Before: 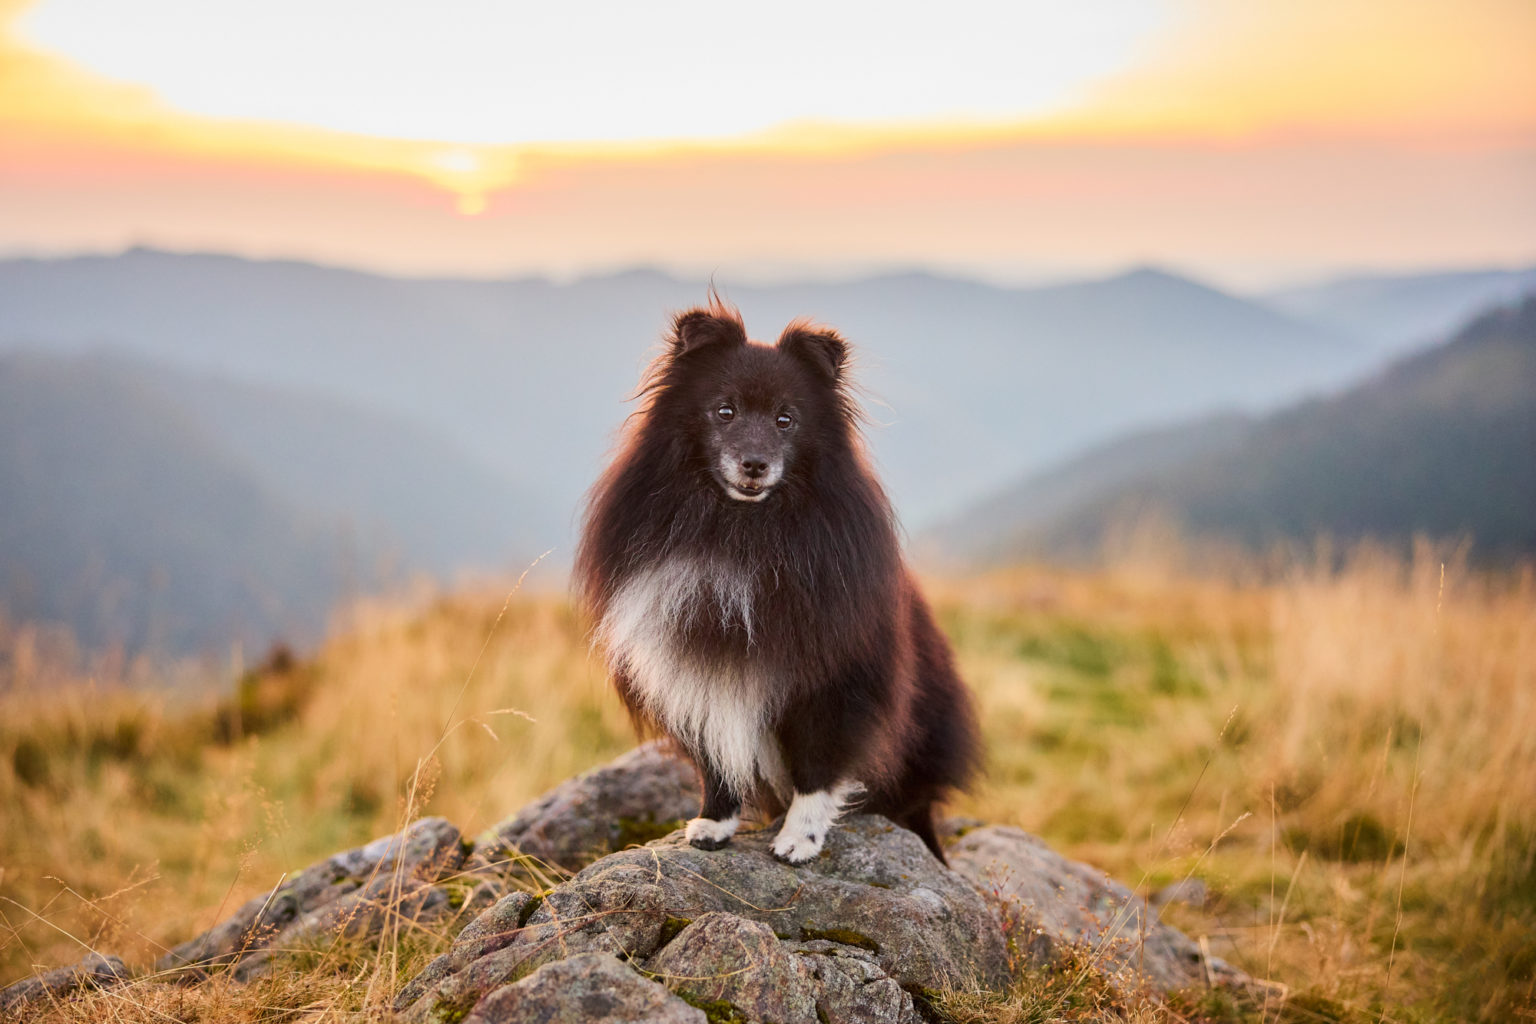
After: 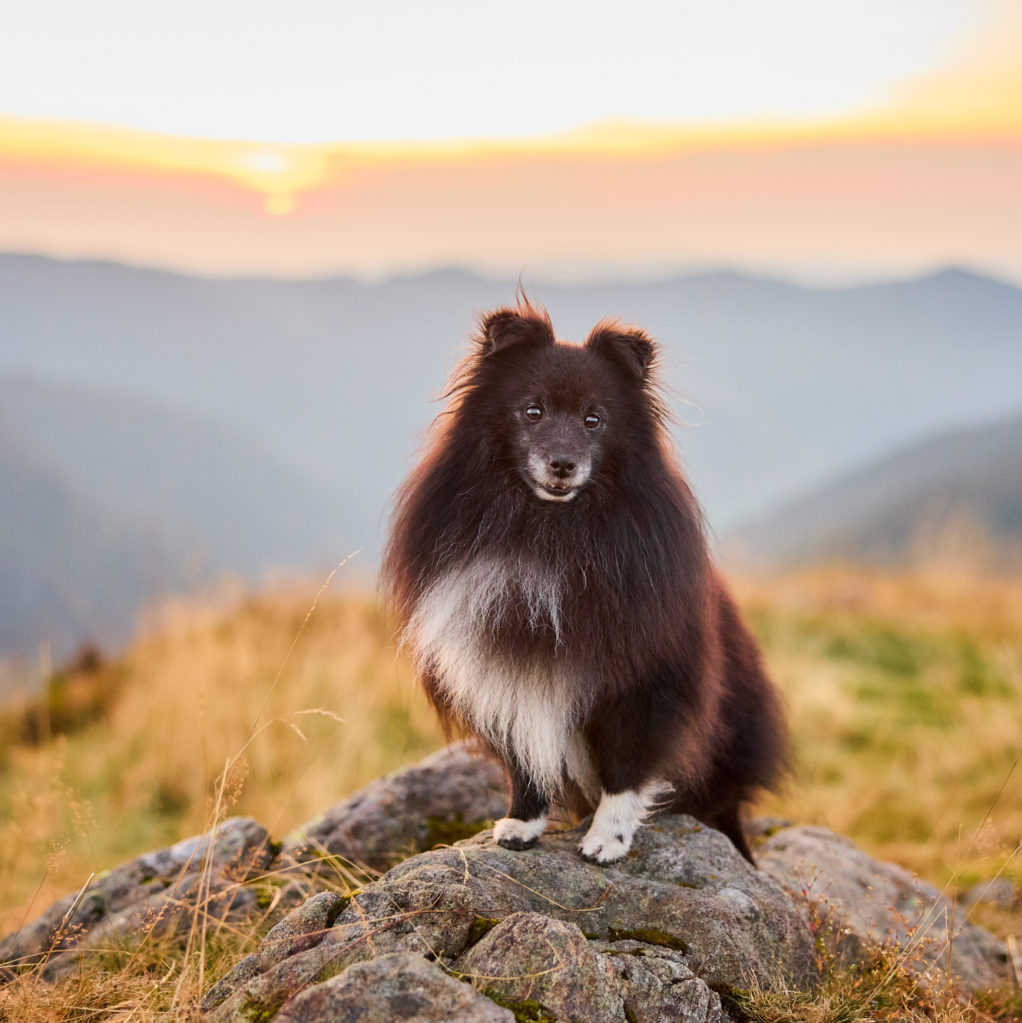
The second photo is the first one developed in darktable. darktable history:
crop and rotate: left 12.562%, right 20.869%
